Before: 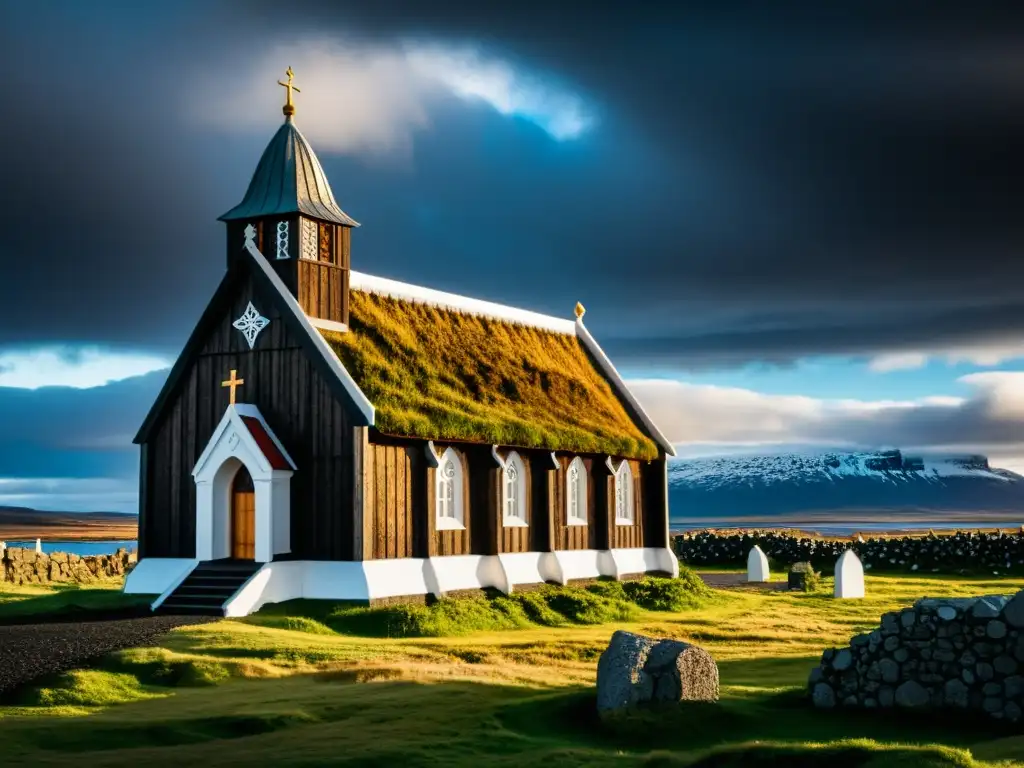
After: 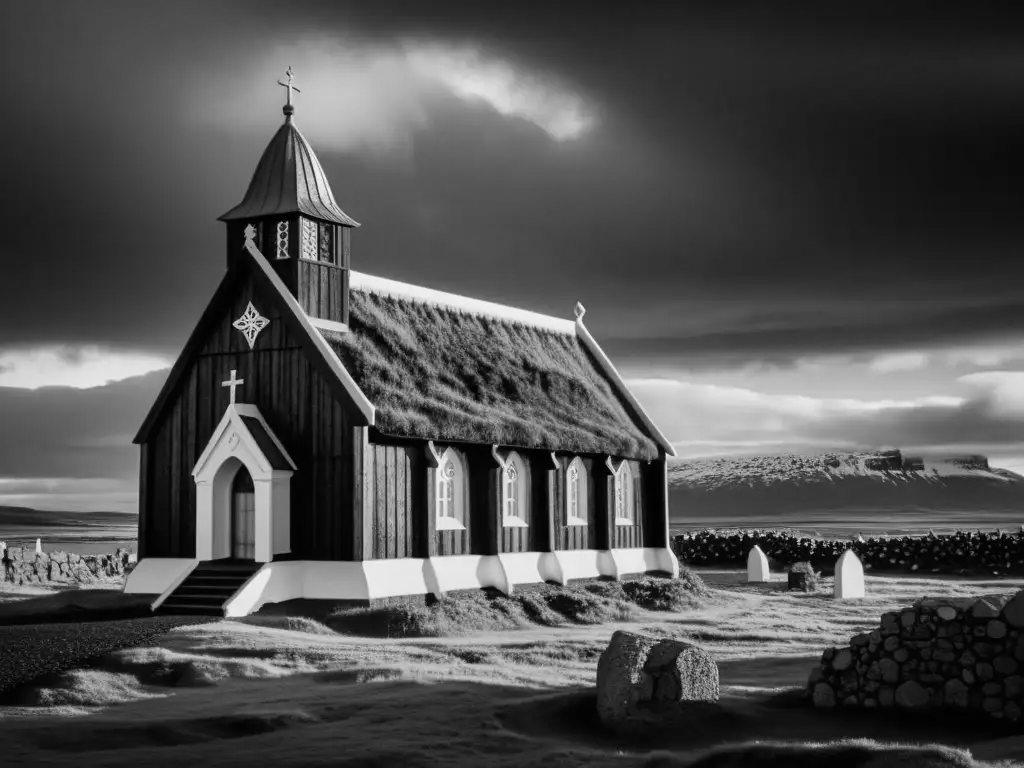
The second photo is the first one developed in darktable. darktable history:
color zones: curves: ch0 [(0, 0.5) (0.143, 0.5) (0.286, 0.5) (0.429, 0.504) (0.571, 0.5) (0.714, 0.509) (0.857, 0.5) (1, 0.5)]; ch1 [(0, 0.425) (0.143, 0.425) (0.286, 0.375) (0.429, 0.405) (0.571, 0.5) (0.714, 0.47) (0.857, 0.425) (1, 0.435)]; ch2 [(0, 0.5) (0.143, 0.5) (0.286, 0.5) (0.429, 0.517) (0.571, 0.5) (0.714, 0.51) (0.857, 0.5) (1, 0.5)]
monochrome: a 14.95, b -89.96
vignetting: fall-off radius 81.94%
